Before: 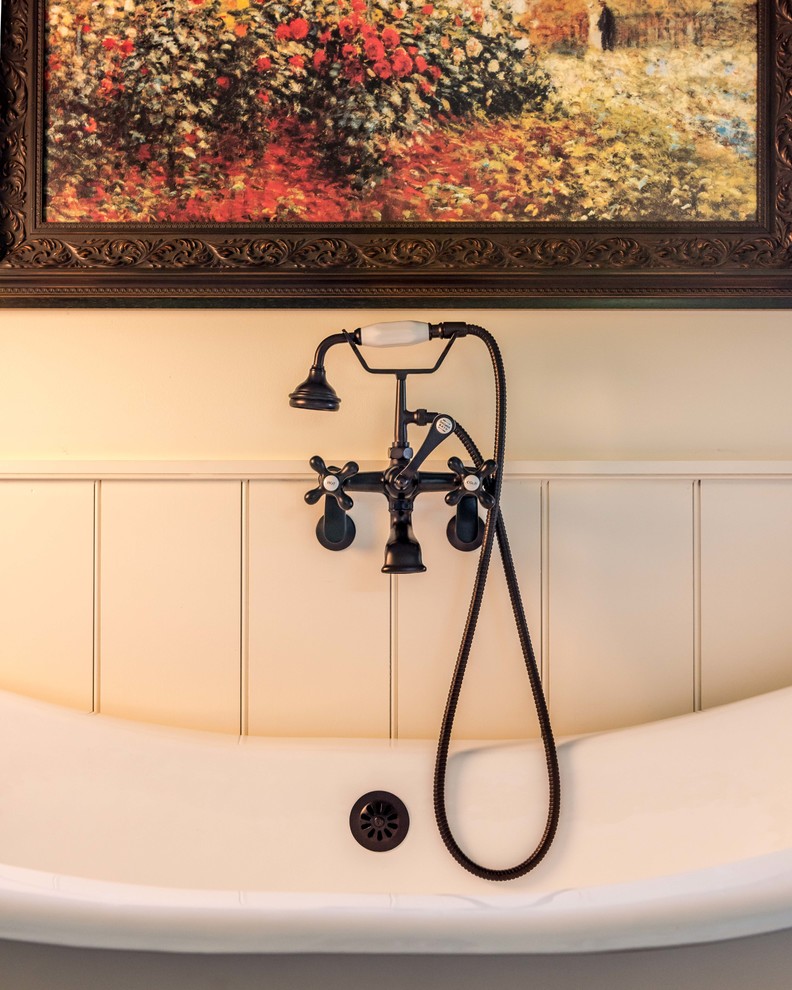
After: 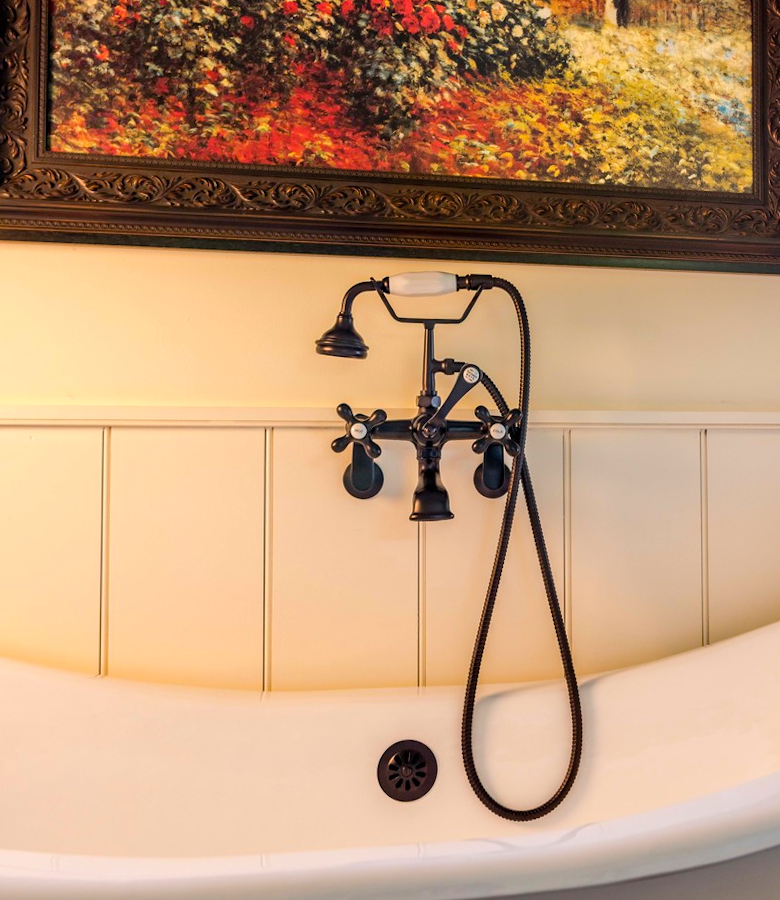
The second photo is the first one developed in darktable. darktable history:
rotate and perspective: rotation -0.013°, lens shift (vertical) -0.027, lens shift (horizontal) 0.178, crop left 0.016, crop right 0.989, crop top 0.082, crop bottom 0.918
color balance rgb: perceptual saturation grading › global saturation 20%, global vibrance 20%
